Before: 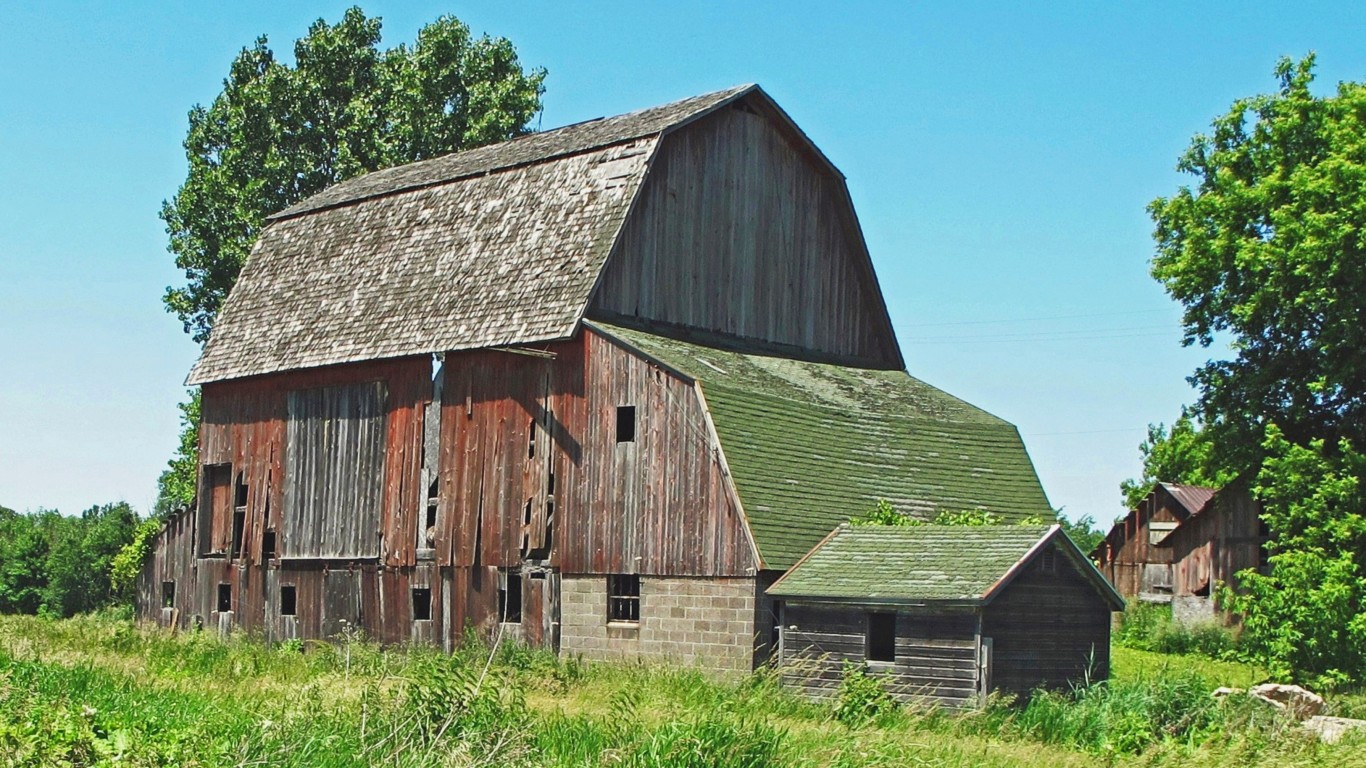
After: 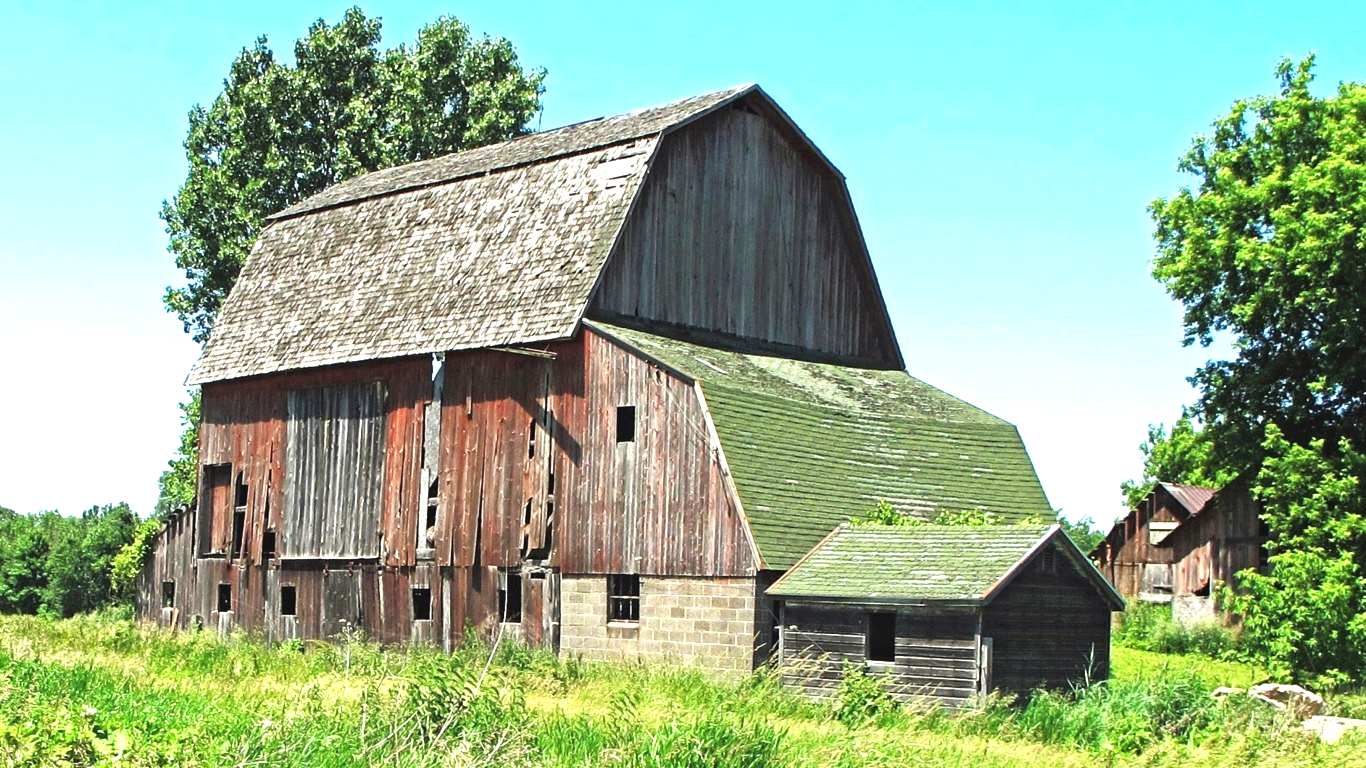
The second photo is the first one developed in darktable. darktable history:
tone equalizer: -8 EV -1.11 EV, -7 EV -0.987 EV, -6 EV -0.877 EV, -5 EV -0.544 EV, -3 EV 0.562 EV, -2 EV 0.882 EV, -1 EV 0.986 EV, +0 EV 1.08 EV, luminance estimator HSV value / RGB max
